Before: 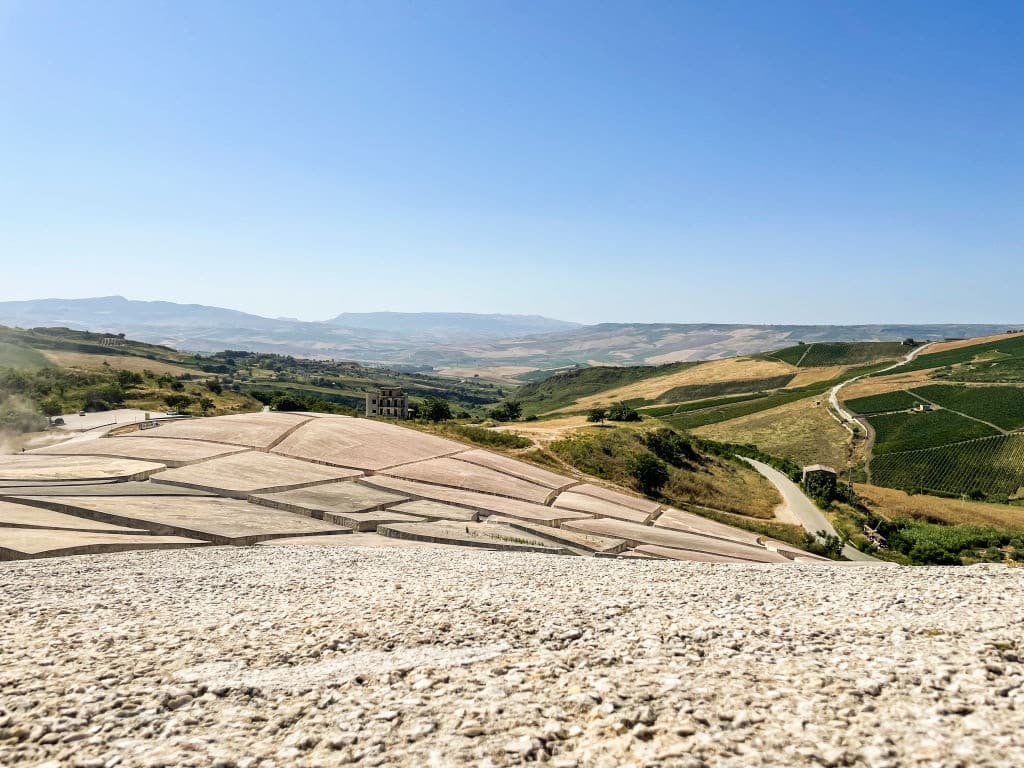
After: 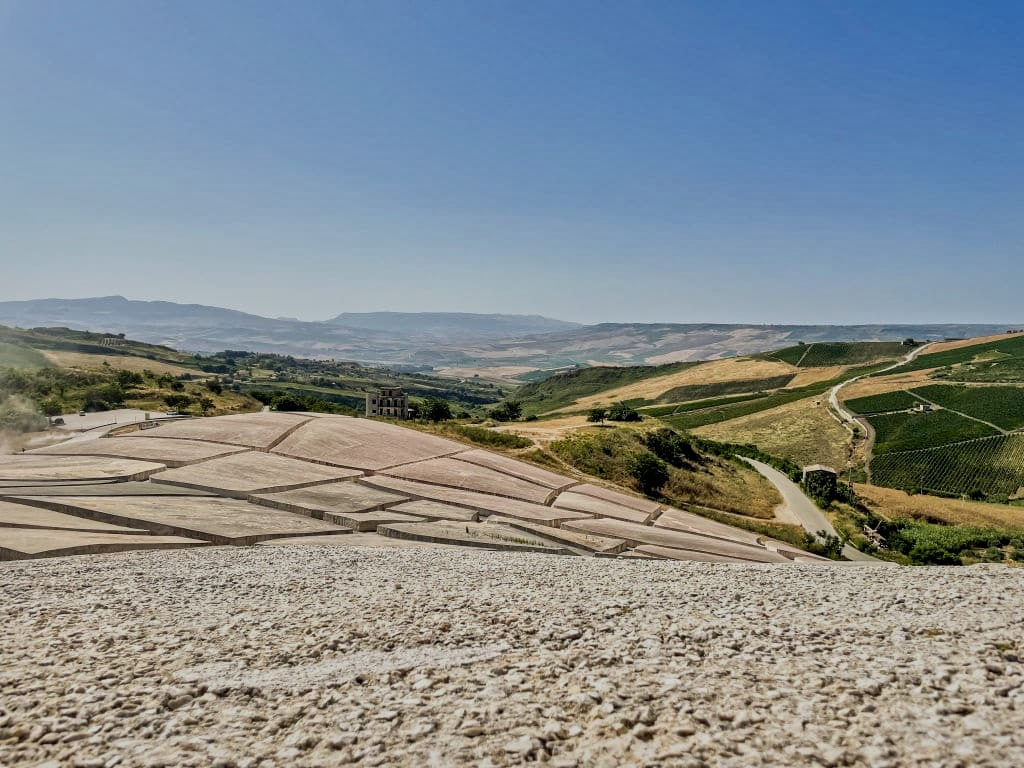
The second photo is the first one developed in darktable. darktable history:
local contrast: mode bilateral grid, contrast 20, coarseness 50, detail 148%, midtone range 0.2
tone equalizer: -8 EV -0.002 EV, -7 EV 0.005 EV, -6 EV -0.008 EV, -5 EV 0.007 EV, -4 EV -0.042 EV, -3 EV -0.233 EV, -2 EV -0.662 EV, -1 EV -0.983 EV, +0 EV -0.969 EV, smoothing diameter 2%, edges refinement/feathering 20, mask exposure compensation -1.57 EV, filter diffusion 5
